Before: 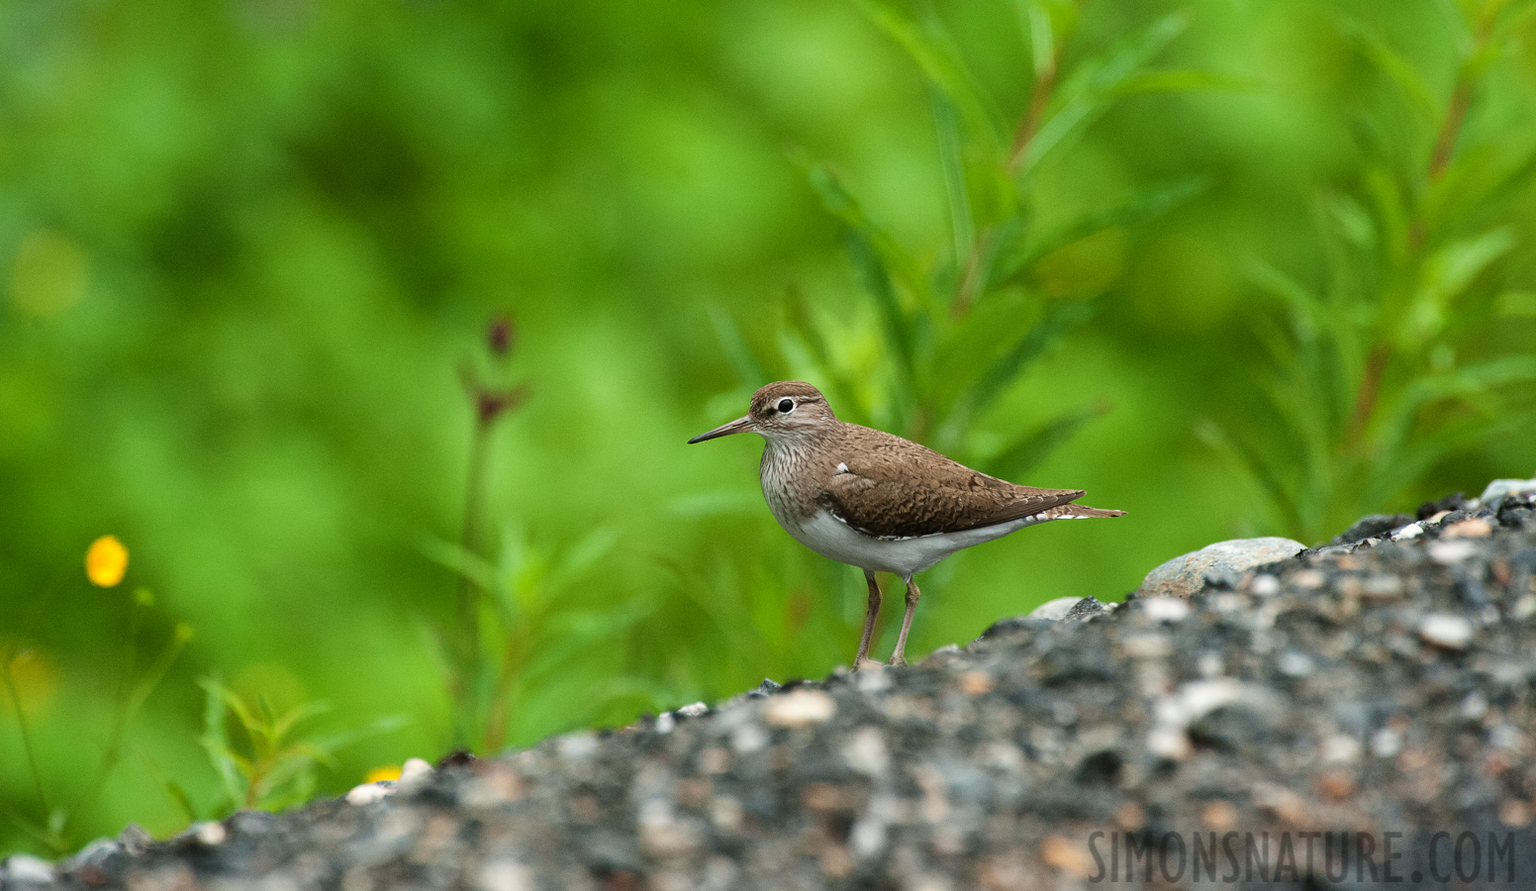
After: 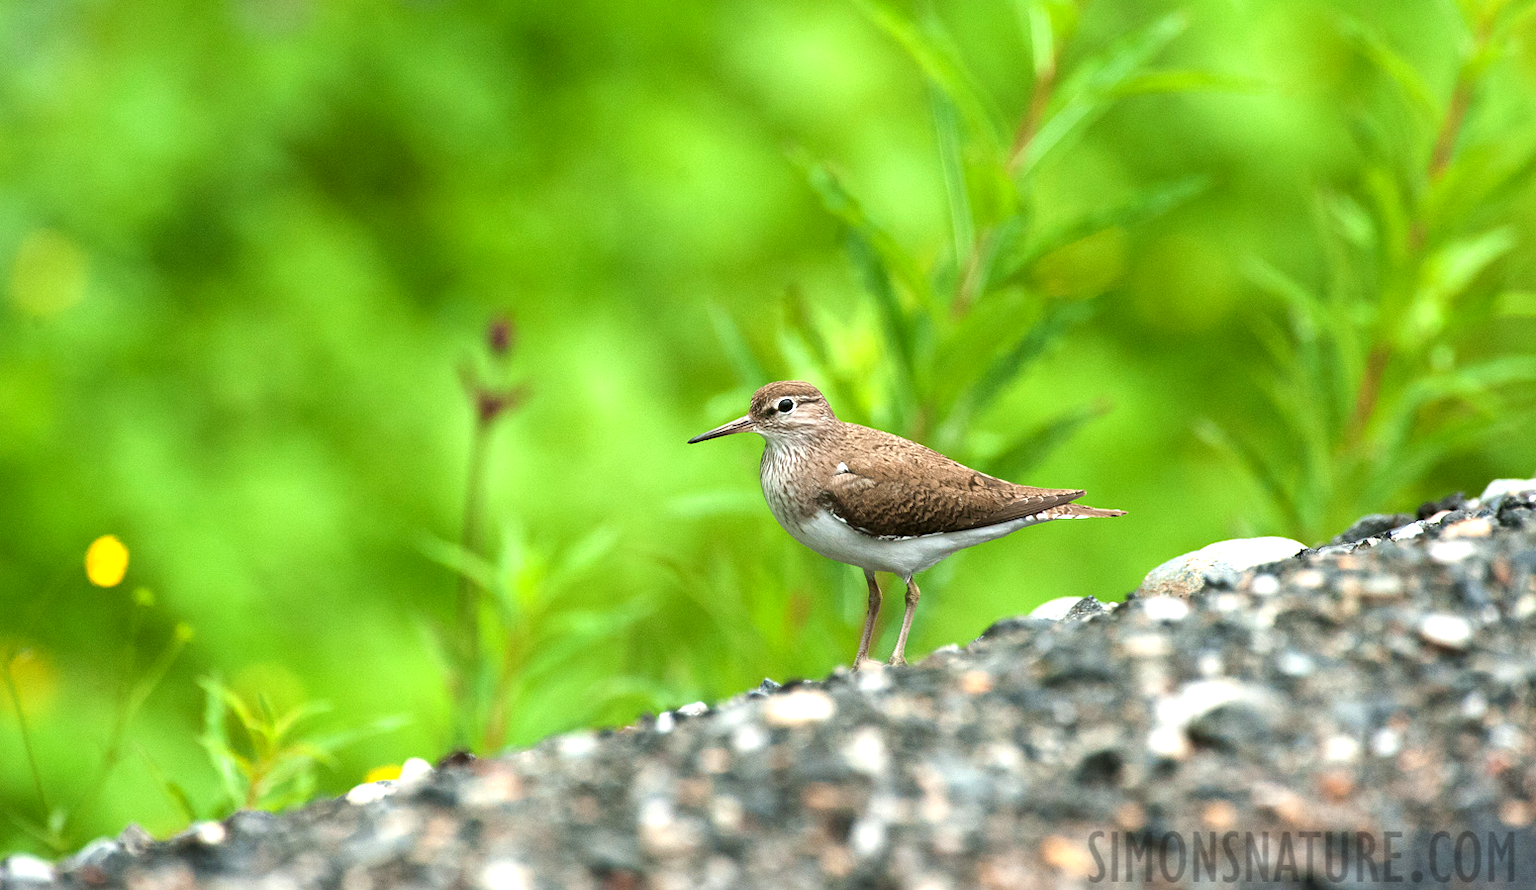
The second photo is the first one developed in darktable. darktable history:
exposure: black level correction 0.001, exposure 0.961 EV, compensate highlight preservation false
